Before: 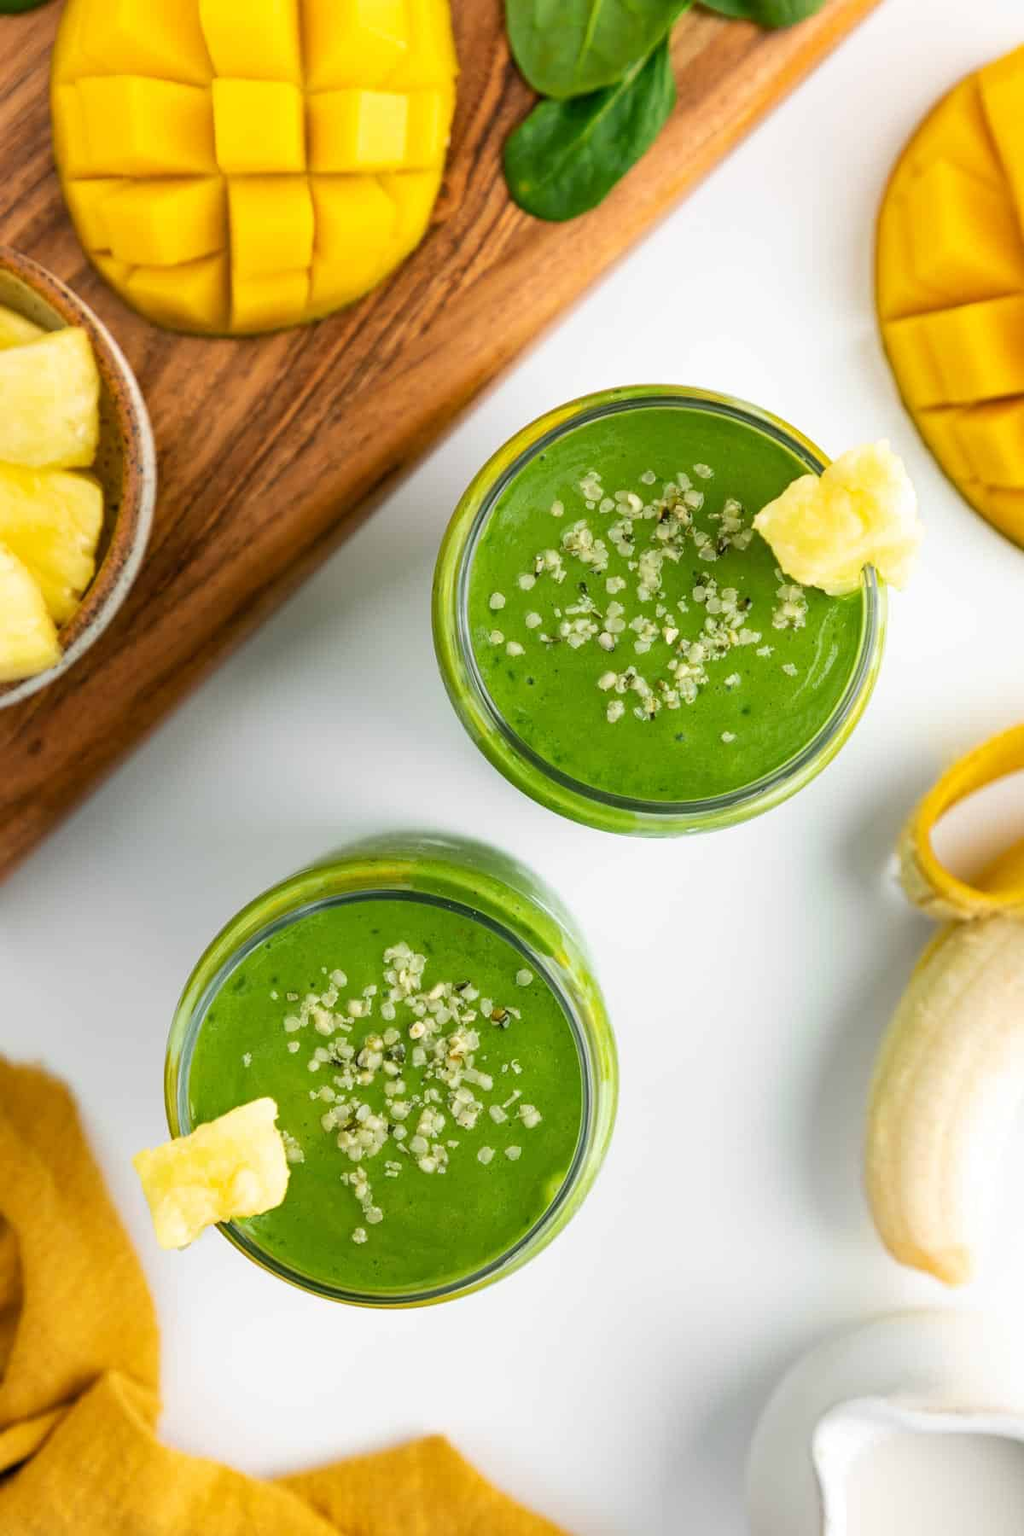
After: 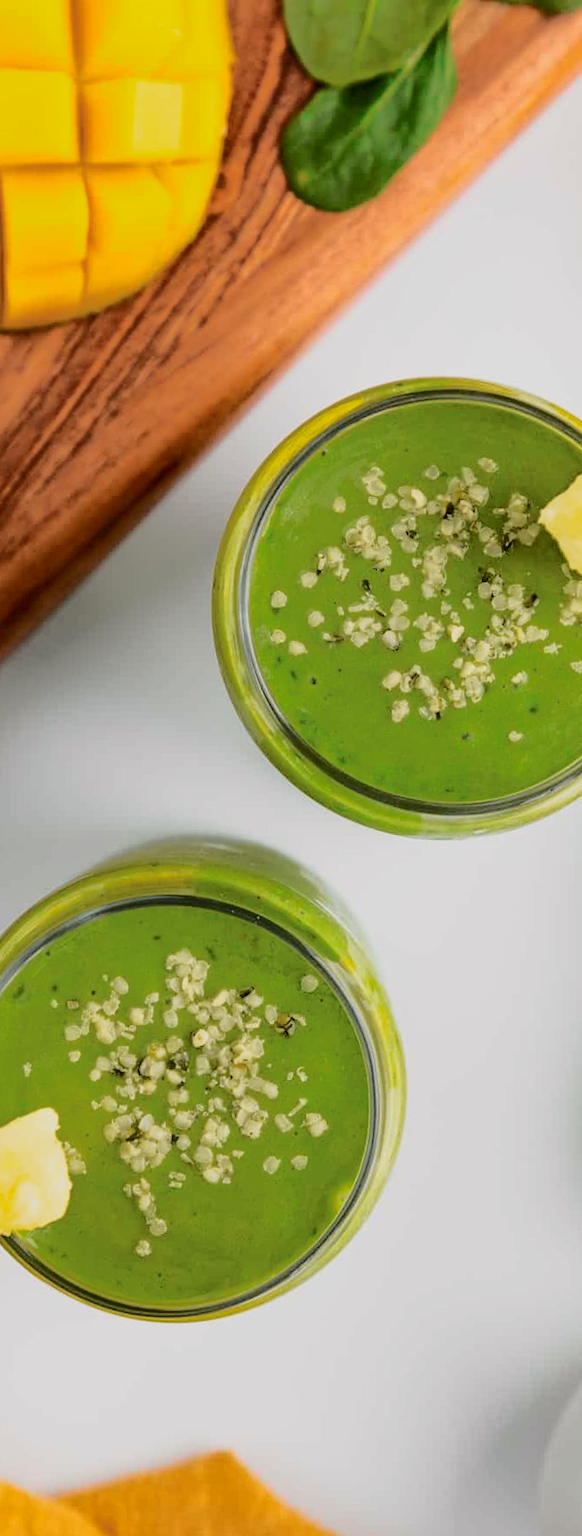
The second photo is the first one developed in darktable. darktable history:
crop: left 21.674%, right 22.086%
rotate and perspective: rotation -0.45°, automatic cropping original format, crop left 0.008, crop right 0.992, crop top 0.012, crop bottom 0.988
shadows and highlights: radius 121.13, shadows 21.4, white point adjustment -9.72, highlights -14.39, soften with gaussian
tone curve: curves: ch0 [(0, 0) (0.104, 0.061) (0.239, 0.201) (0.327, 0.317) (0.401, 0.443) (0.489, 0.566) (0.65, 0.68) (0.832, 0.858) (1, 0.977)]; ch1 [(0, 0) (0.161, 0.092) (0.35, 0.33) (0.379, 0.401) (0.447, 0.476) (0.495, 0.499) (0.515, 0.518) (0.534, 0.557) (0.602, 0.625) (0.712, 0.706) (1, 1)]; ch2 [(0, 0) (0.359, 0.372) (0.437, 0.437) (0.502, 0.501) (0.55, 0.534) (0.592, 0.601) (0.647, 0.64) (1, 1)], color space Lab, independent channels, preserve colors none
